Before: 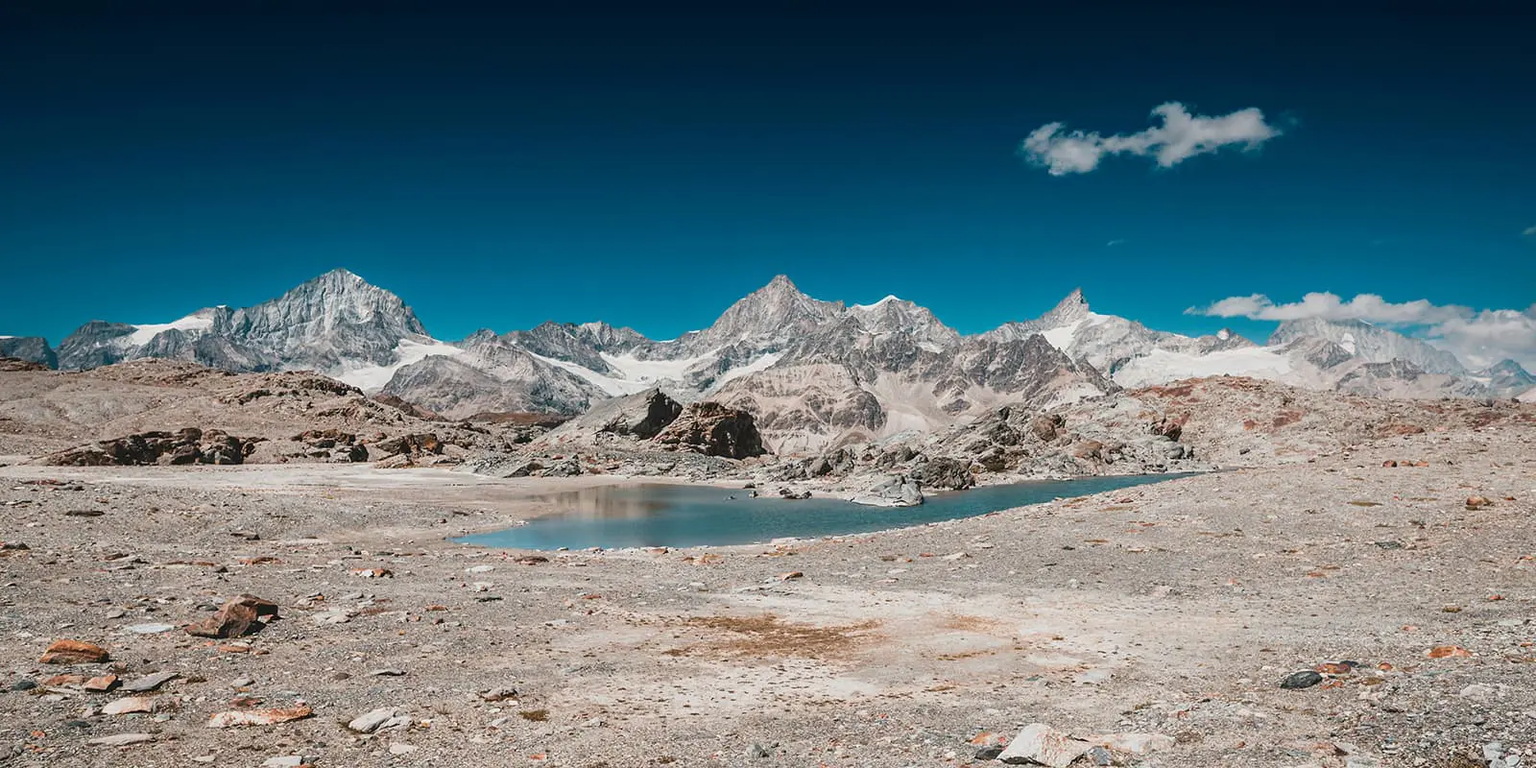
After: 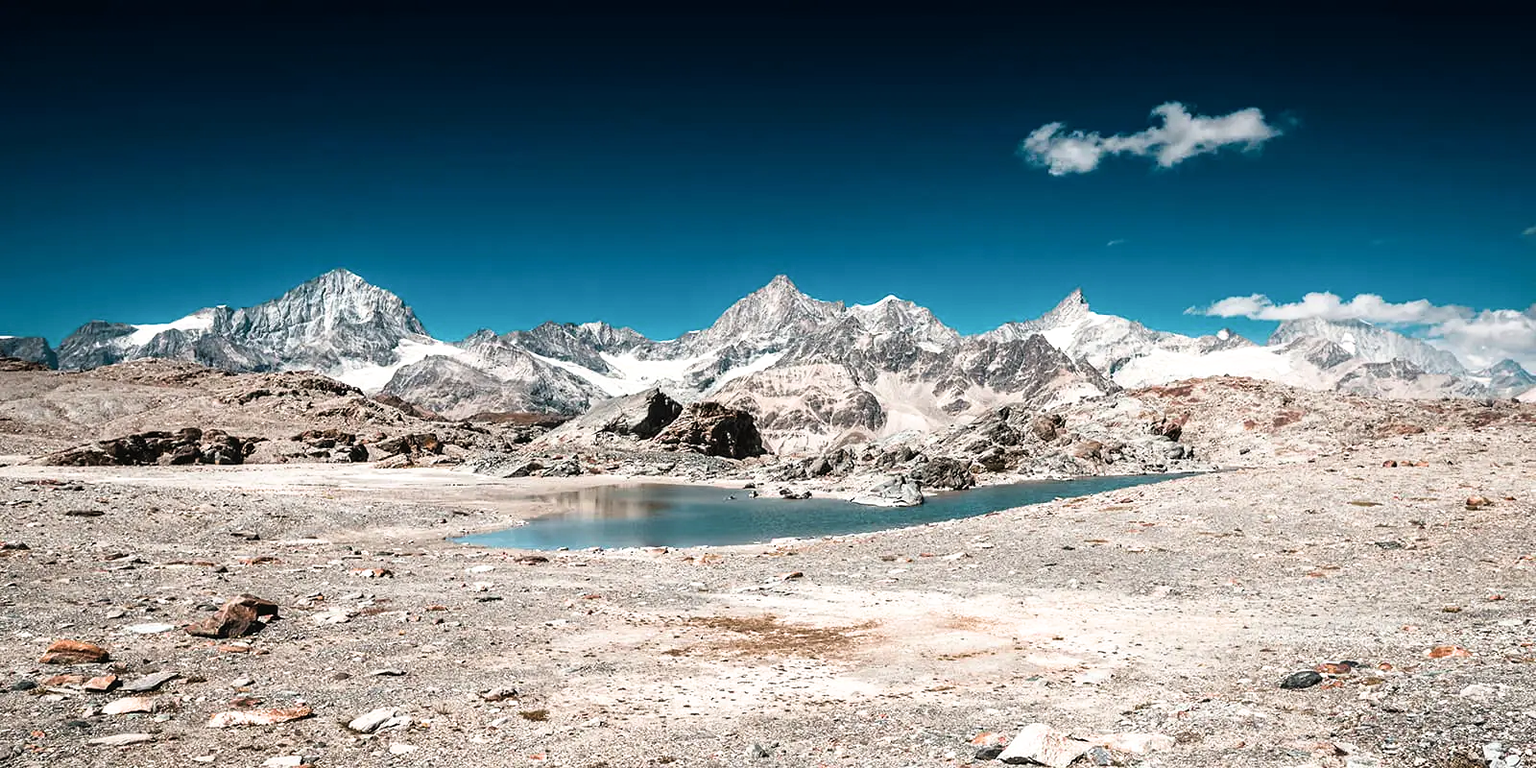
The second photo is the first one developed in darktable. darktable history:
exposure: exposure 0.236 EV
filmic rgb: white relative exposure 2.2 EV, hardness 6.97
